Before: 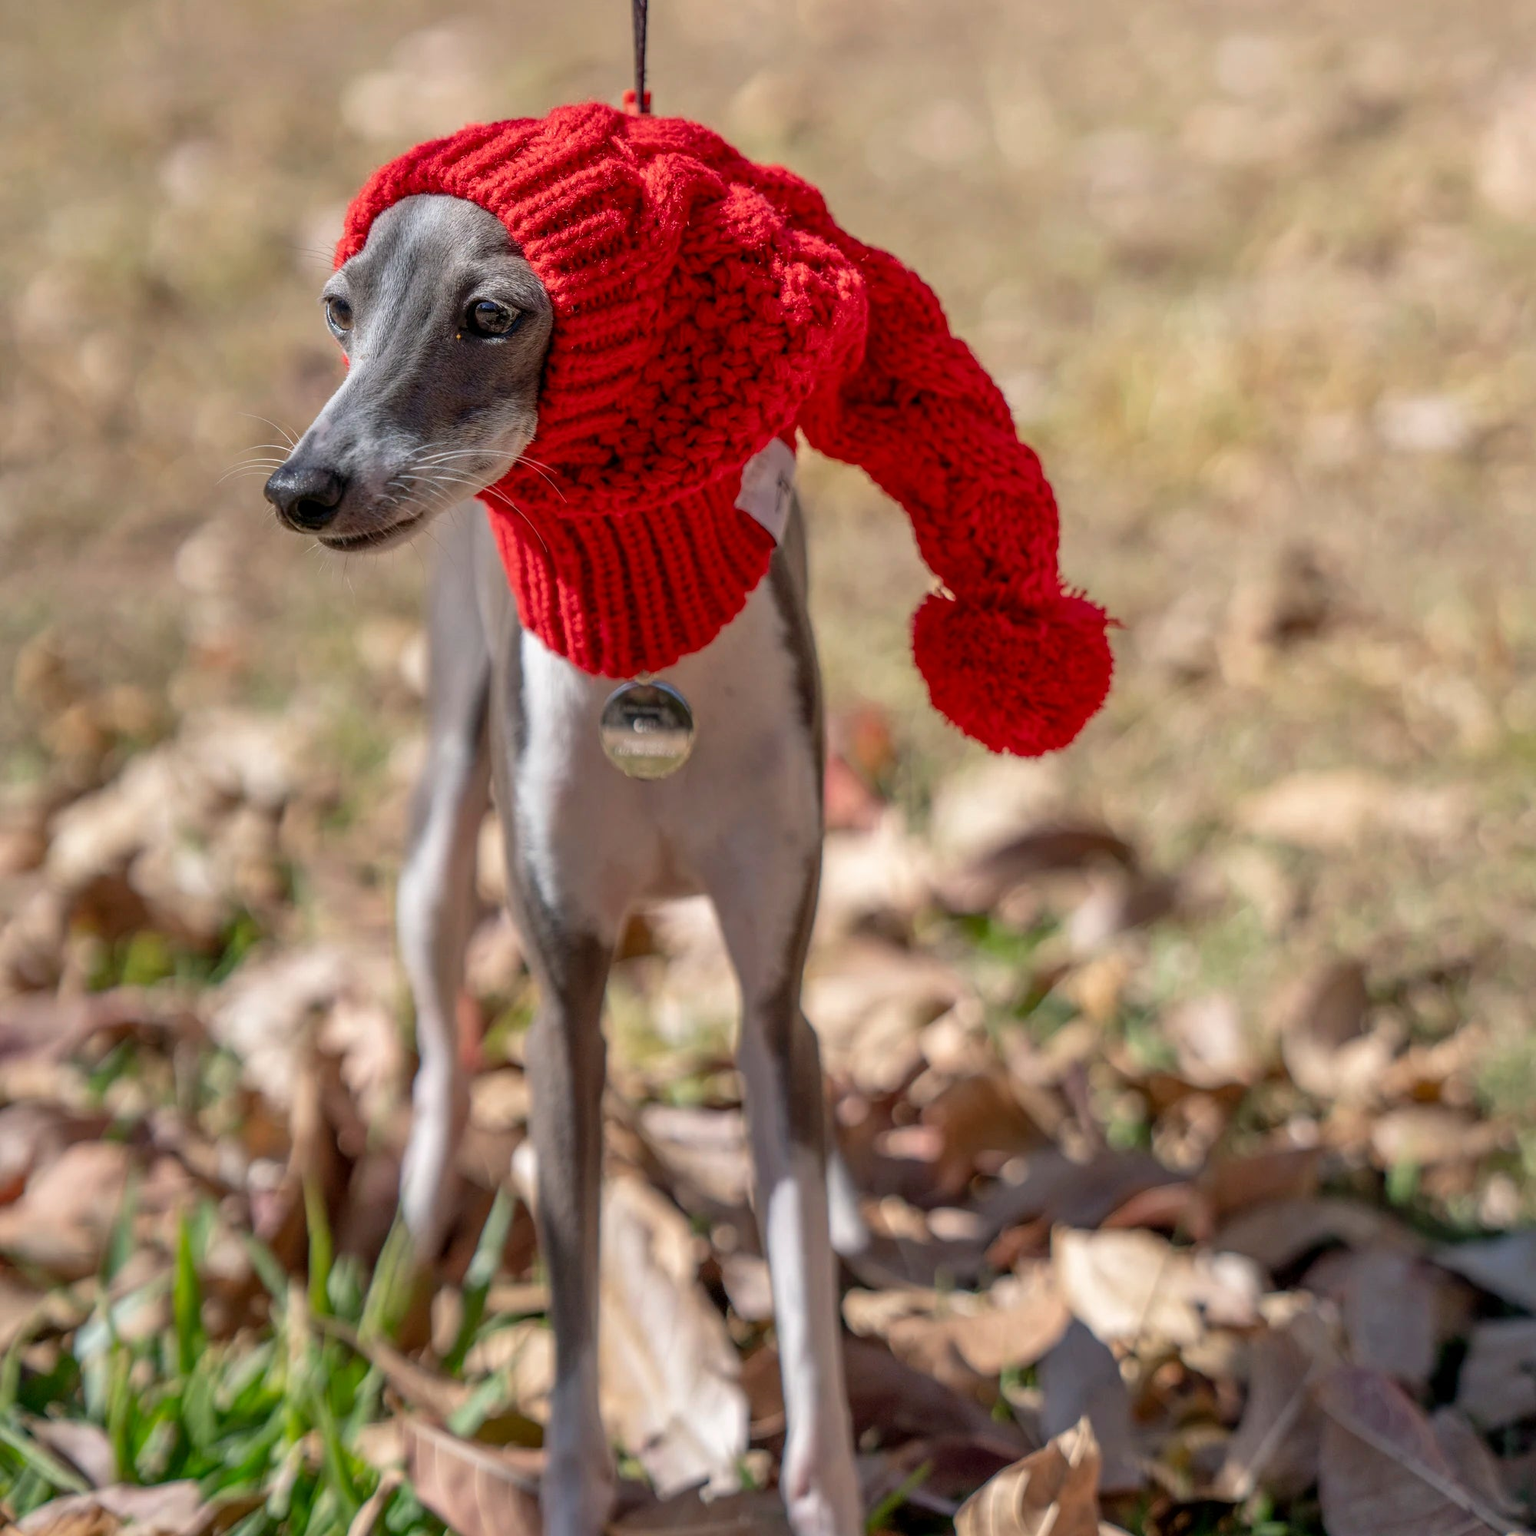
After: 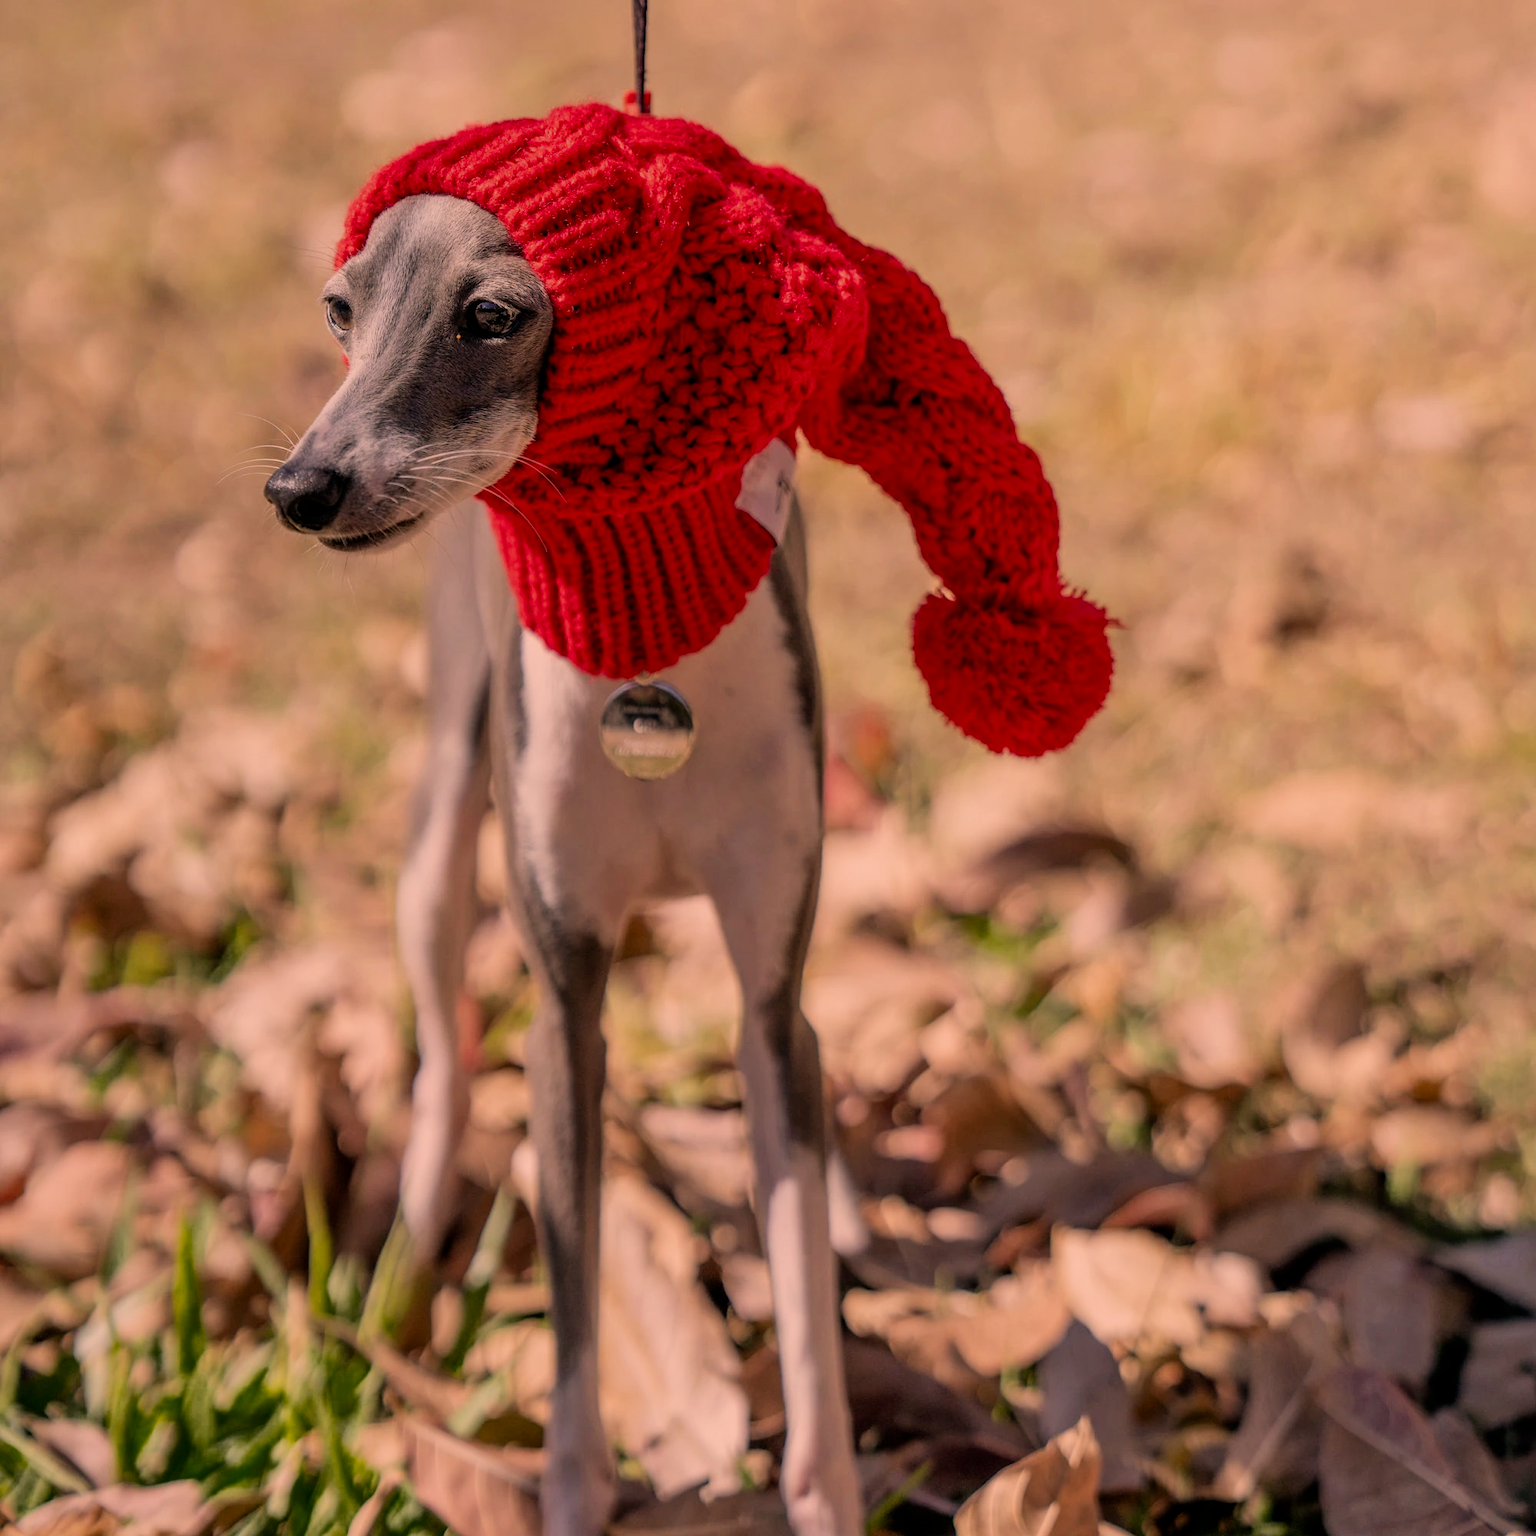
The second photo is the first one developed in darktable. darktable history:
contrast brightness saturation: saturation -0.065
filmic rgb: black relative exposure -7.65 EV, white relative exposure 4.56 EV, hardness 3.61, contrast 1.051, iterations of high-quality reconstruction 0
color zones: curves: ch0 [(0.25, 0.5) (0.347, 0.092) (0.75, 0.5)]; ch1 [(0.25, 0.5) (0.33, 0.51) (0.75, 0.5)], mix 40.38%
color correction: highlights a* 21.34, highlights b* 19.41
